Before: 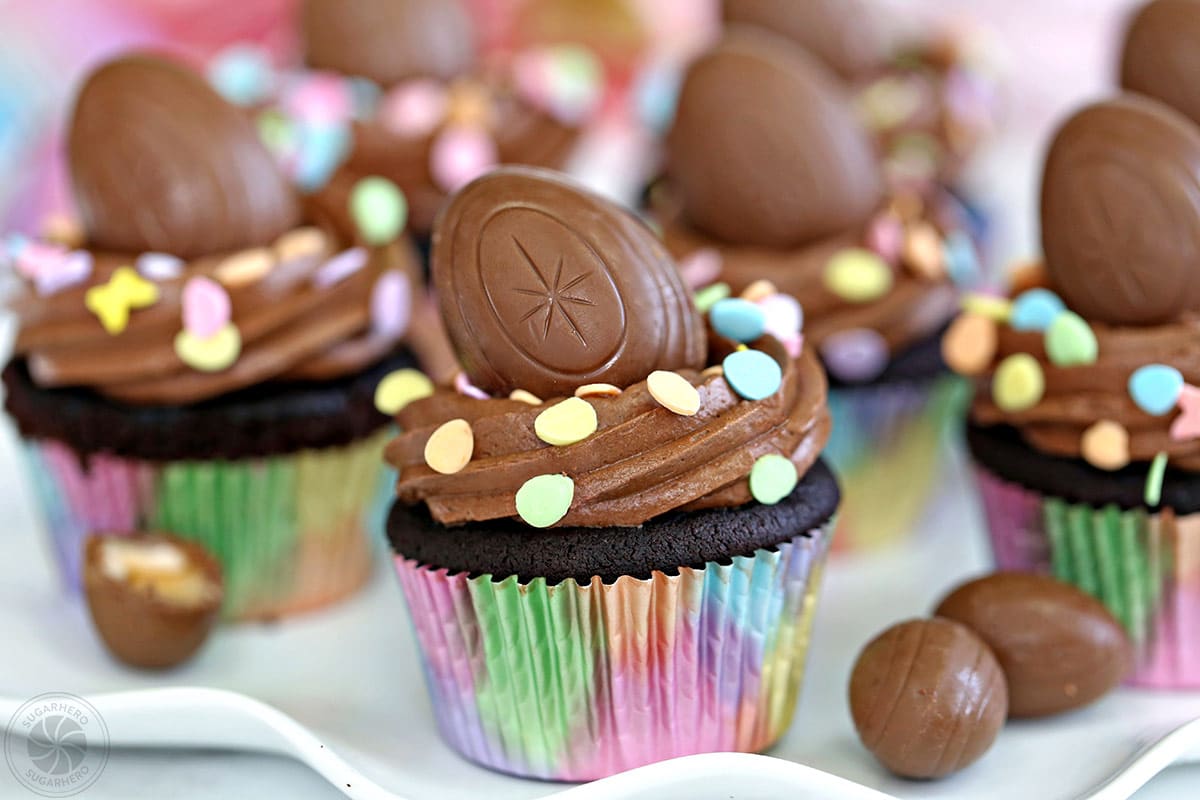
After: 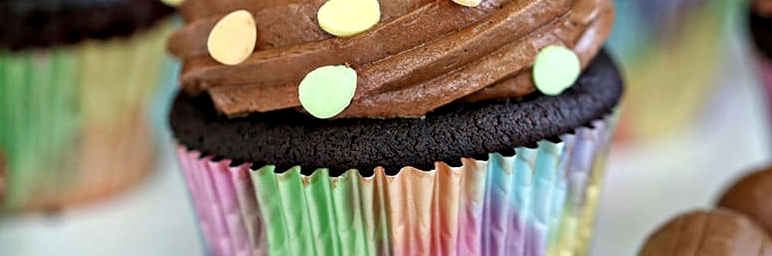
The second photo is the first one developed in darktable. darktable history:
crop: left 18.091%, top 51.13%, right 17.525%, bottom 16.85%
contrast brightness saturation: saturation -0.05
shadows and highlights: shadows 52.42, soften with gaussian
local contrast: highlights 100%, shadows 100%, detail 131%, midtone range 0.2
